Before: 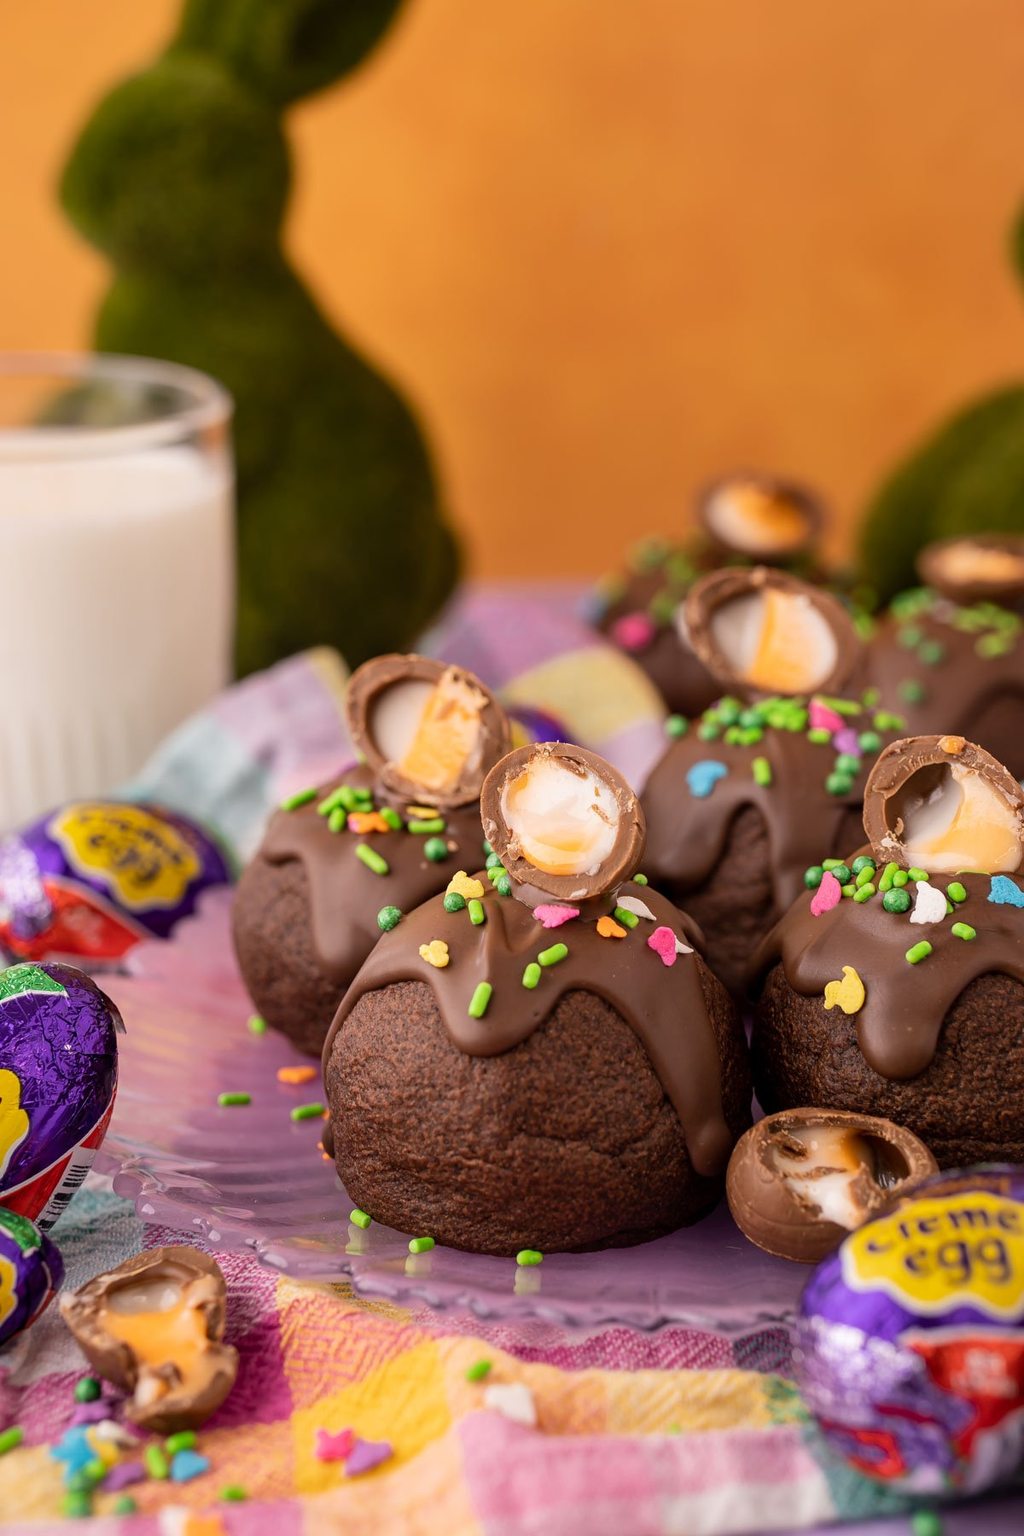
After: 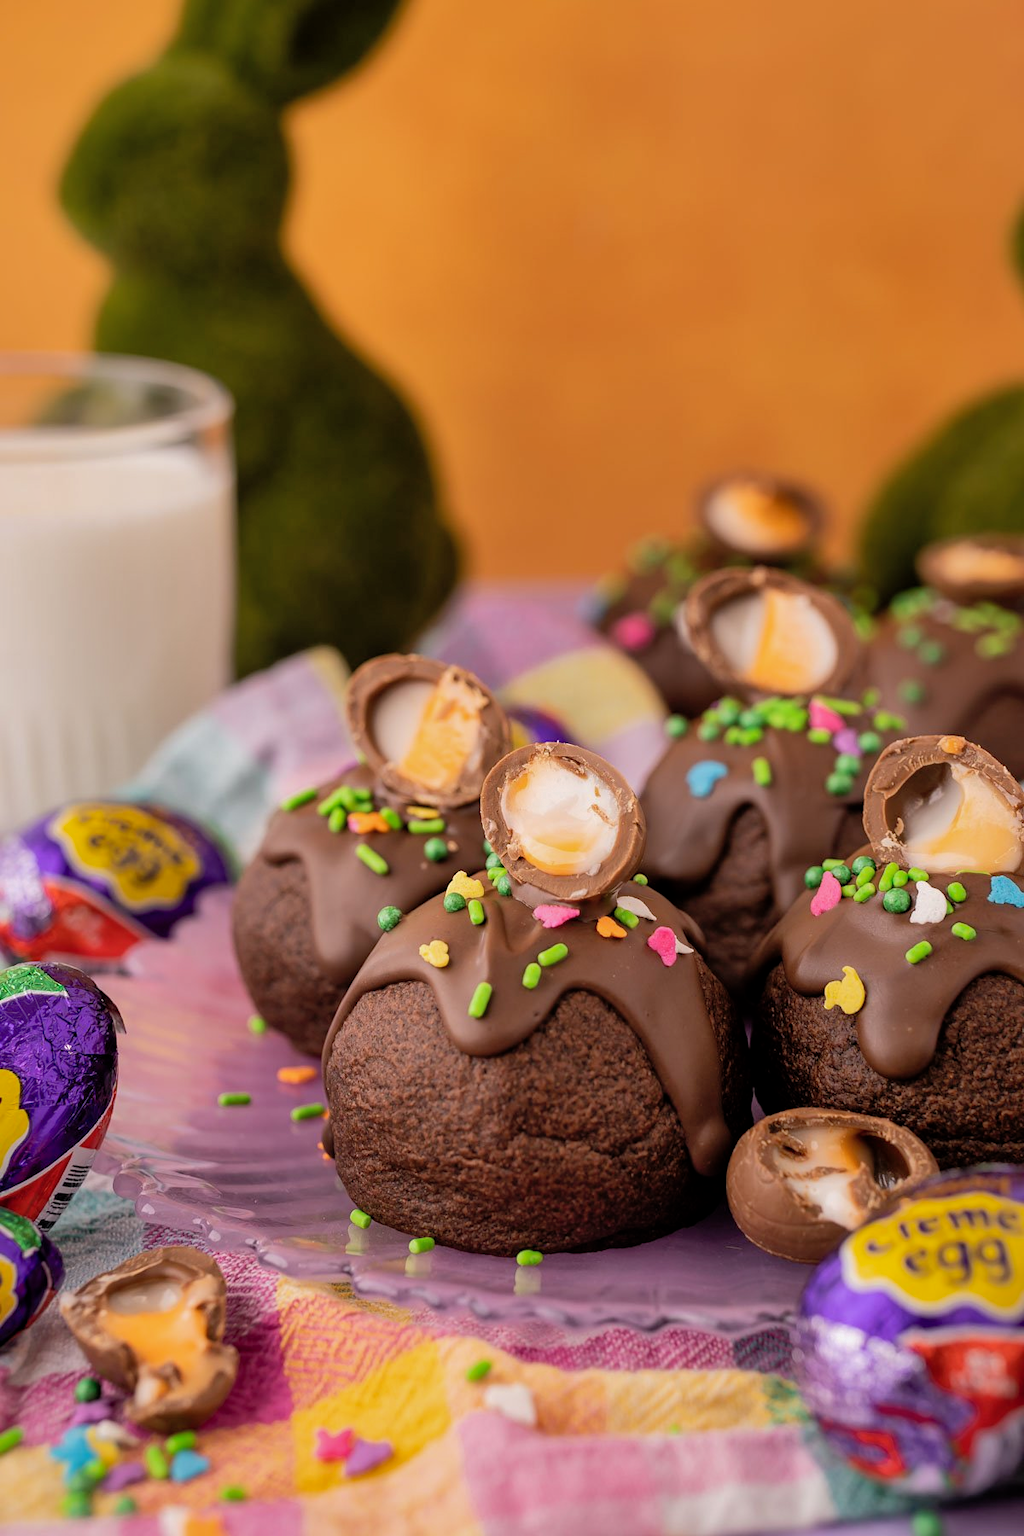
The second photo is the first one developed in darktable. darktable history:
filmic rgb: middle gray luminance 18.25%, black relative exposure -11.47 EV, white relative exposure 2.61 EV, threshold 2.99 EV, target black luminance 0%, hardness 8.46, latitude 98.02%, contrast 1.079, shadows ↔ highlights balance 0.514%, enable highlight reconstruction true
shadows and highlights: on, module defaults
sharpen: radius 5.351, amount 0.317, threshold 26.586
tone equalizer: on, module defaults
